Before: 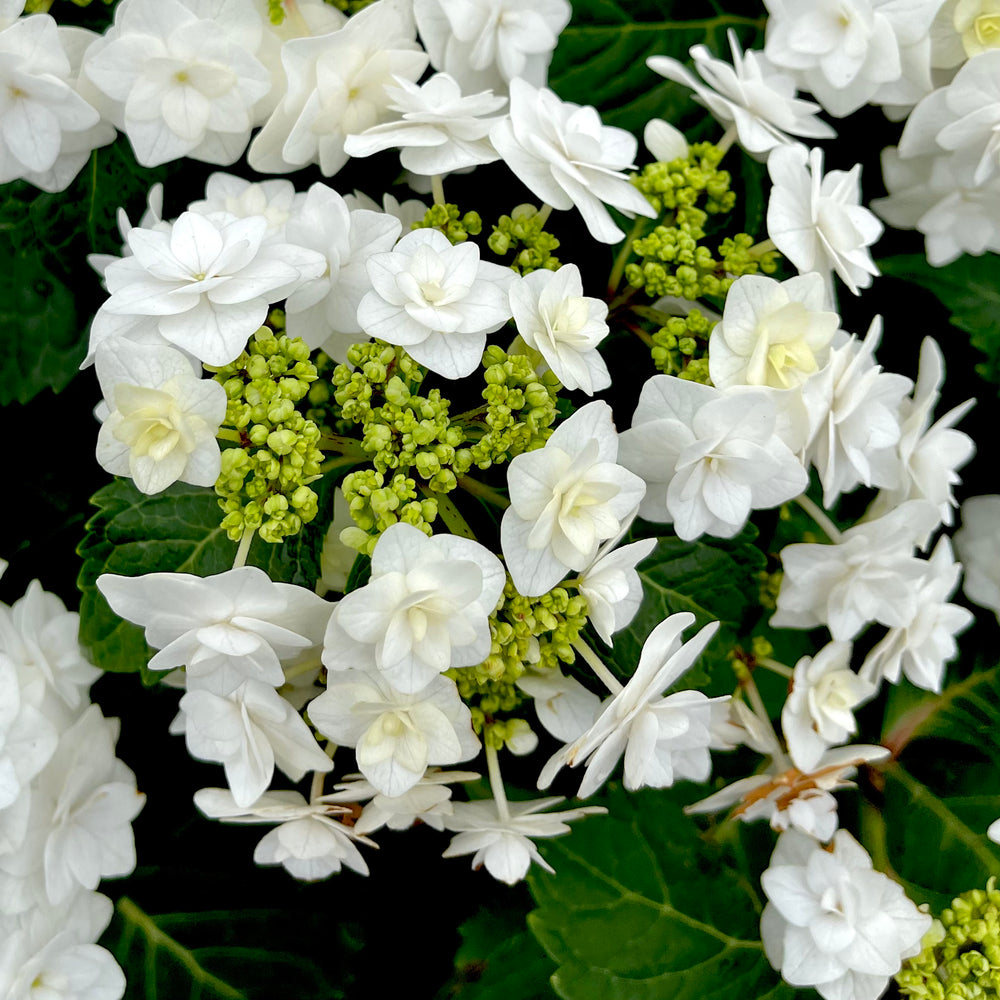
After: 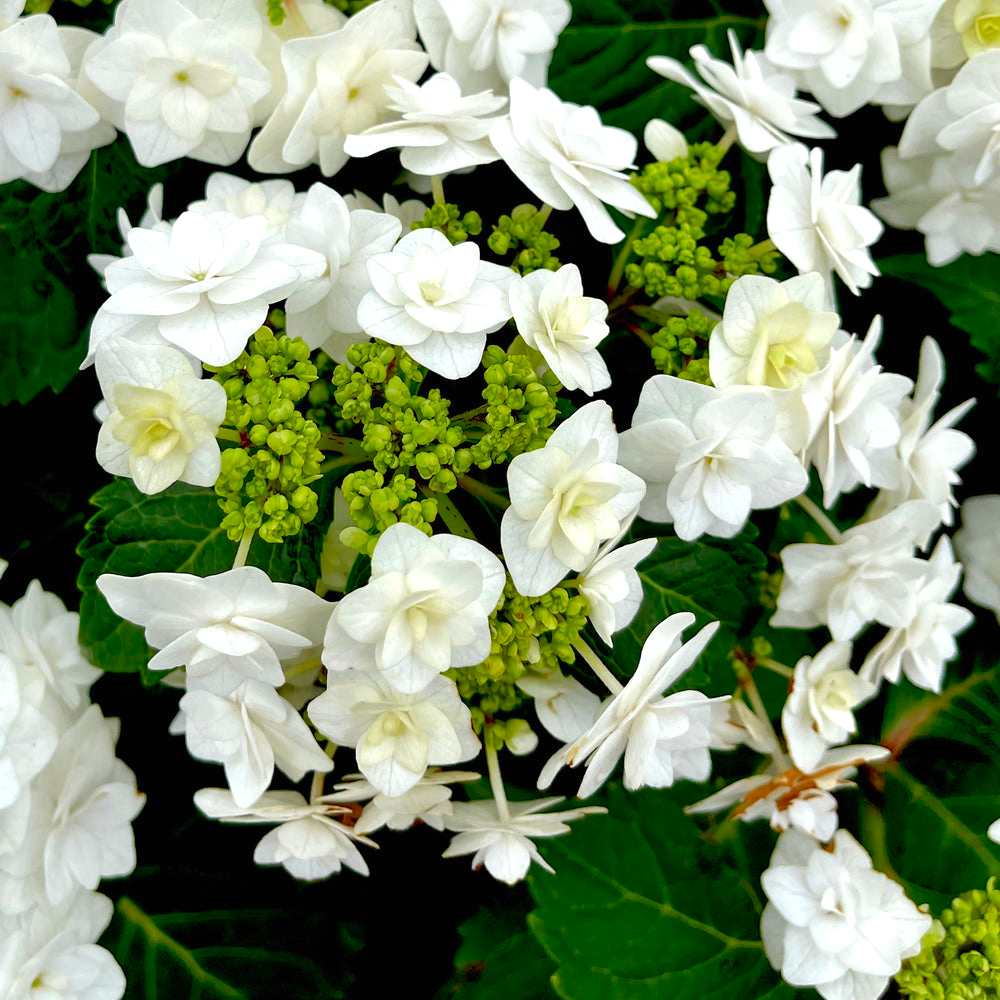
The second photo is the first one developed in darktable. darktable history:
exposure: black level correction 0, exposure 0.3 EV, compensate highlight preservation false
color zones: curves: ch0 [(0, 0.425) (0.143, 0.422) (0.286, 0.42) (0.429, 0.419) (0.571, 0.419) (0.714, 0.42) (0.857, 0.422) (1, 0.425)]; ch1 [(0, 0.666) (0.143, 0.669) (0.286, 0.671) (0.429, 0.67) (0.571, 0.67) (0.714, 0.67) (0.857, 0.67) (1, 0.666)]
